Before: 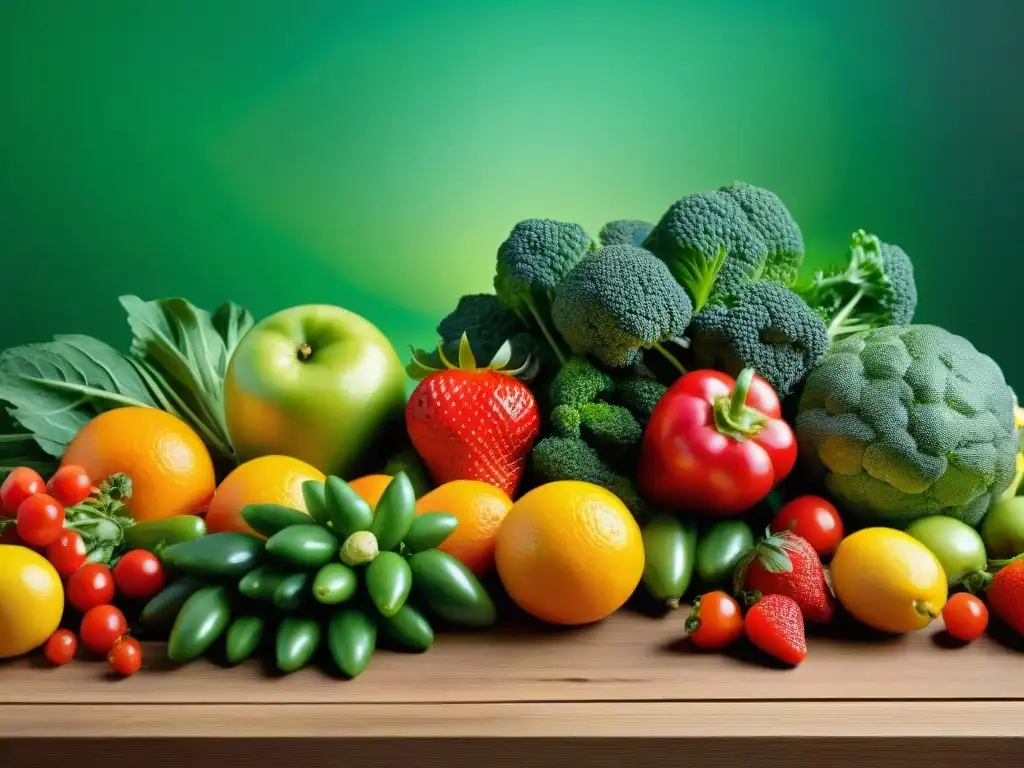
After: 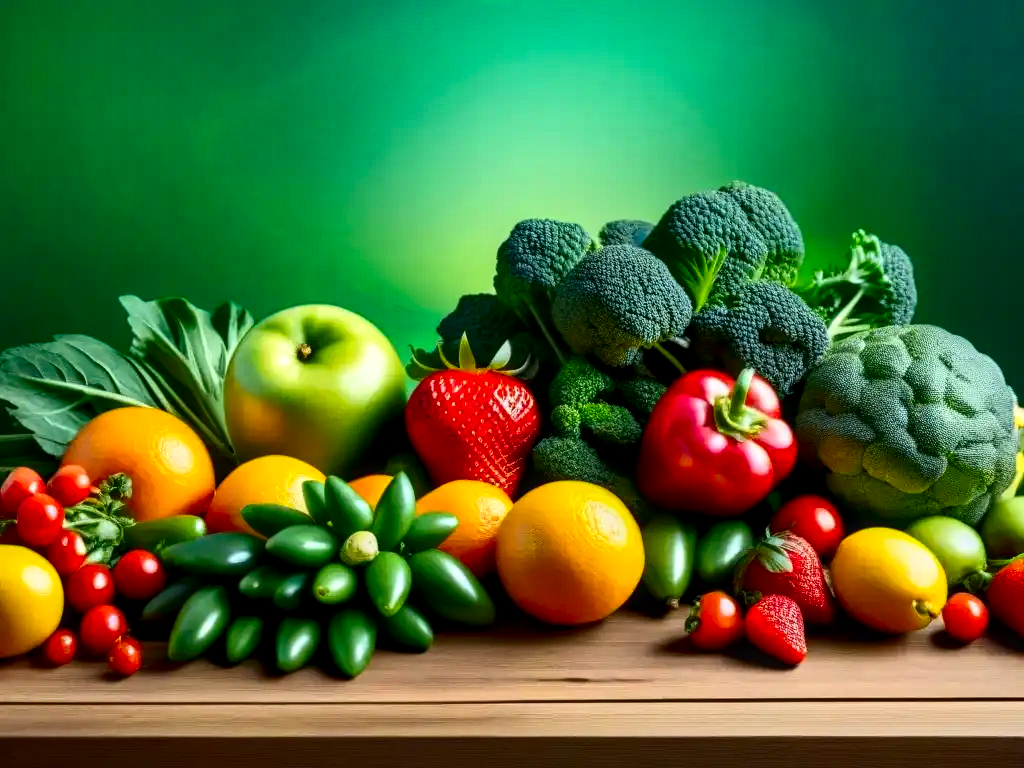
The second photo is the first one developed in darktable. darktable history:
local contrast: detail 130%
contrast brightness saturation: contrast 0.192, brightness -0.102, saturation 0.213
tone equalizer: -8 EV -0.51 EV, -7 EV -0.341 EV, -6 EV -0.106 EV, -5 EV 0.418 EV, -4 EV 0.971 EV, -3 EV 0.824 EV, -2 EV -0.008 EV, -1 EV 0.127 EV, +0 EV -0.013 EV, smoothing diameter 24.78%, edges refinement/feathering 7.8, preserve details guided filter
